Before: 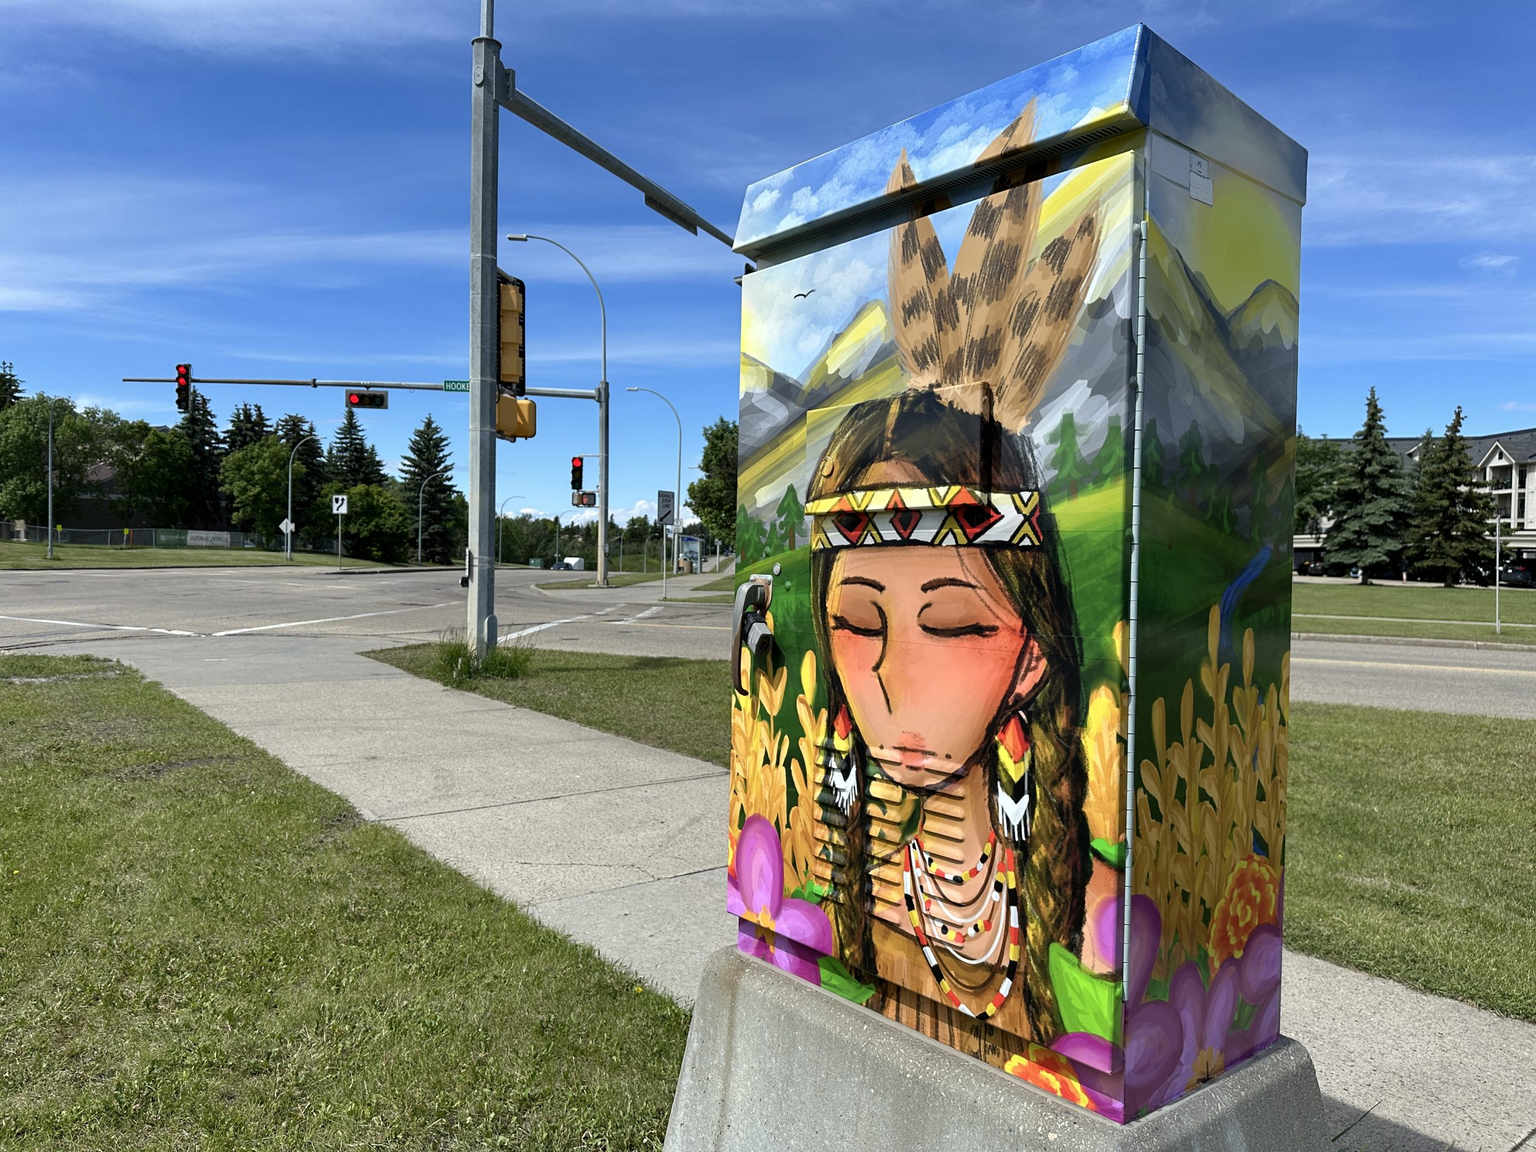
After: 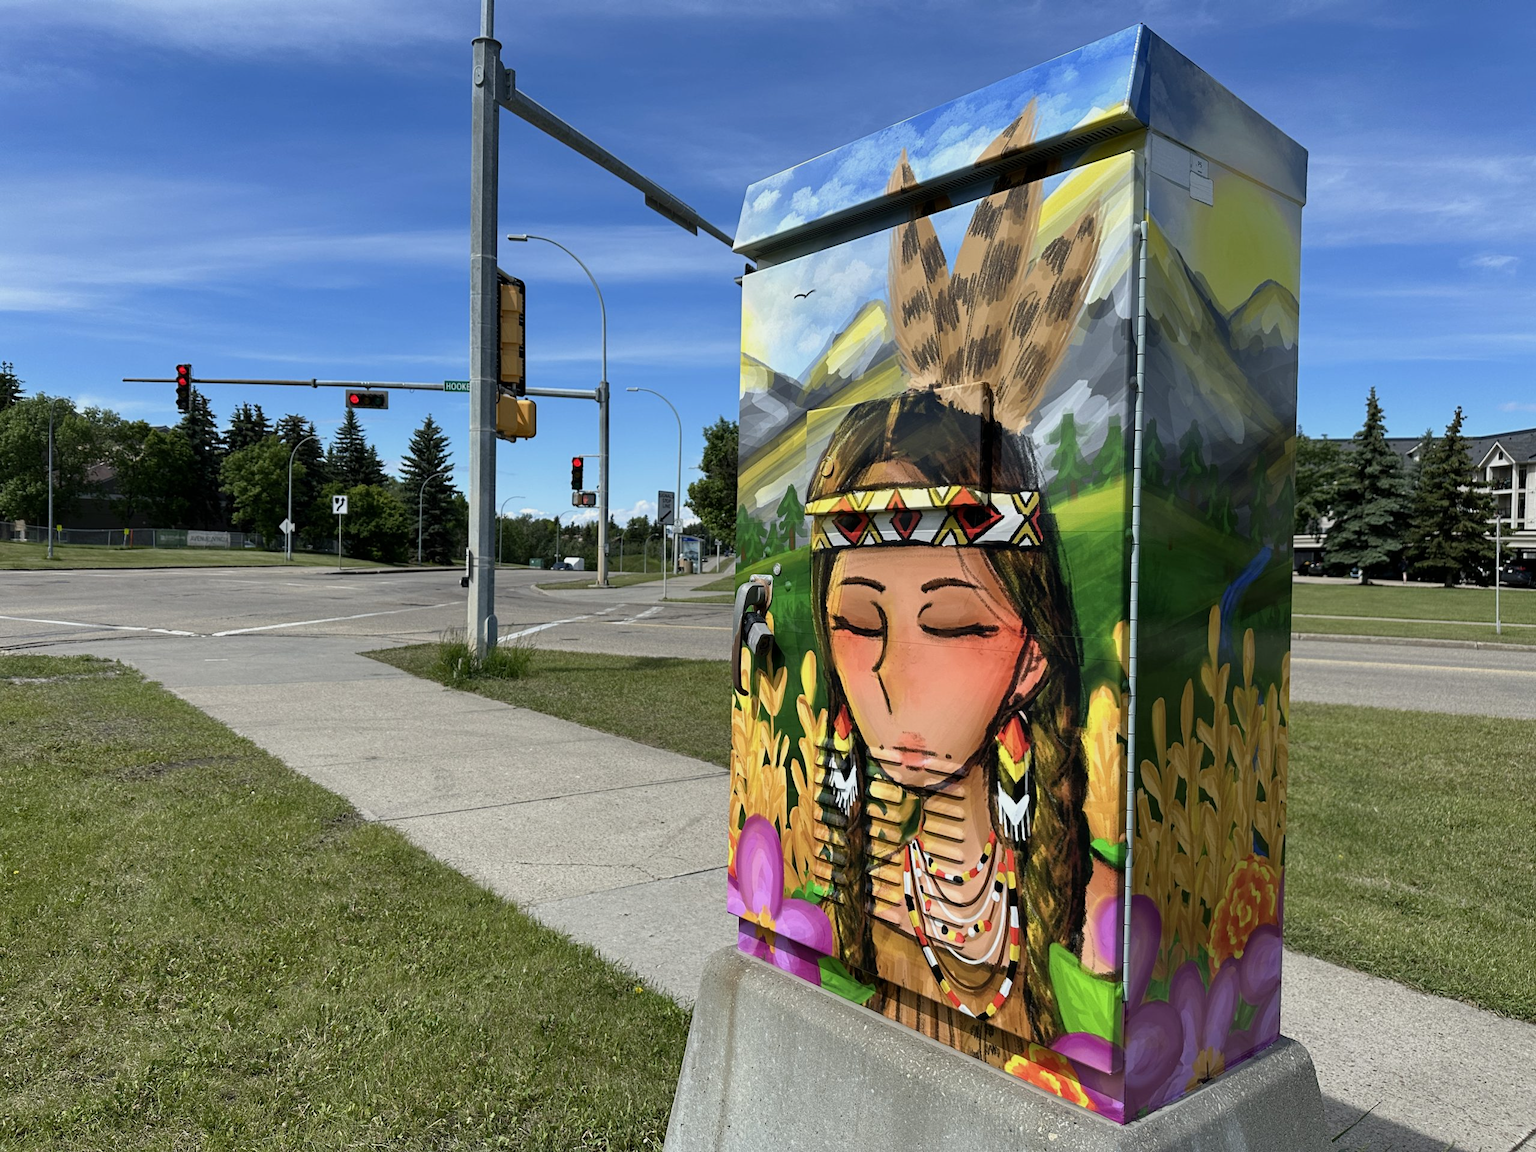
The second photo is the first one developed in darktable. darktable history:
exposure: exposure -0.213 EV, compensate highlight preservation false
